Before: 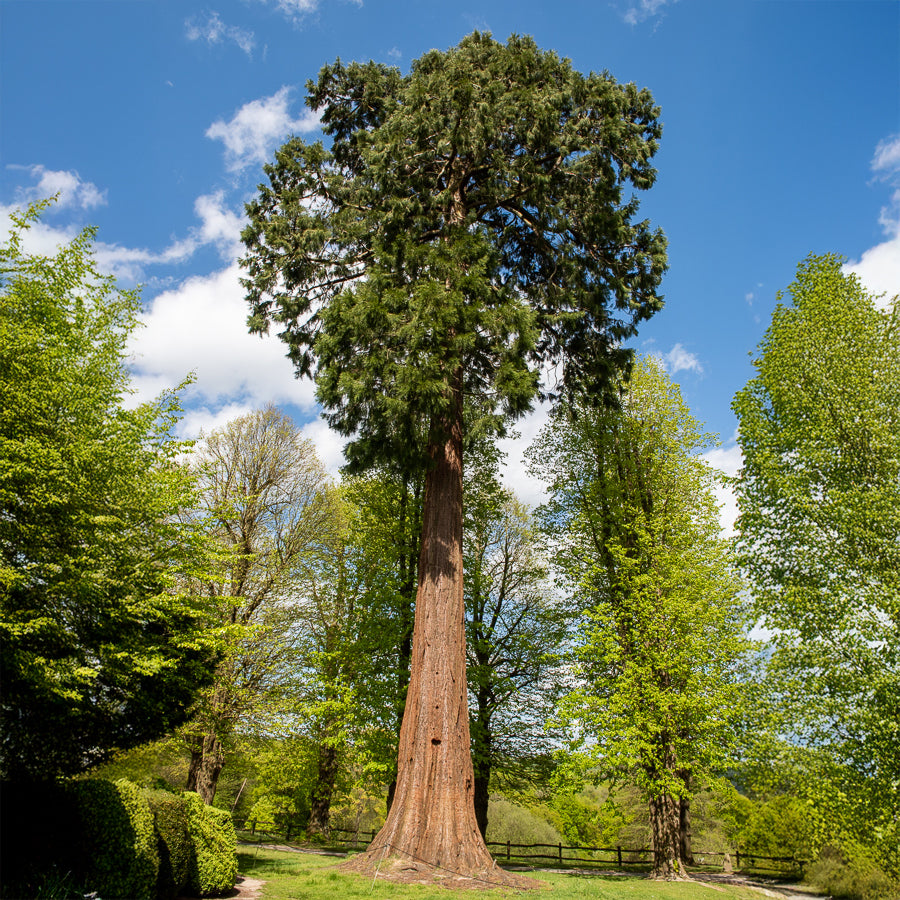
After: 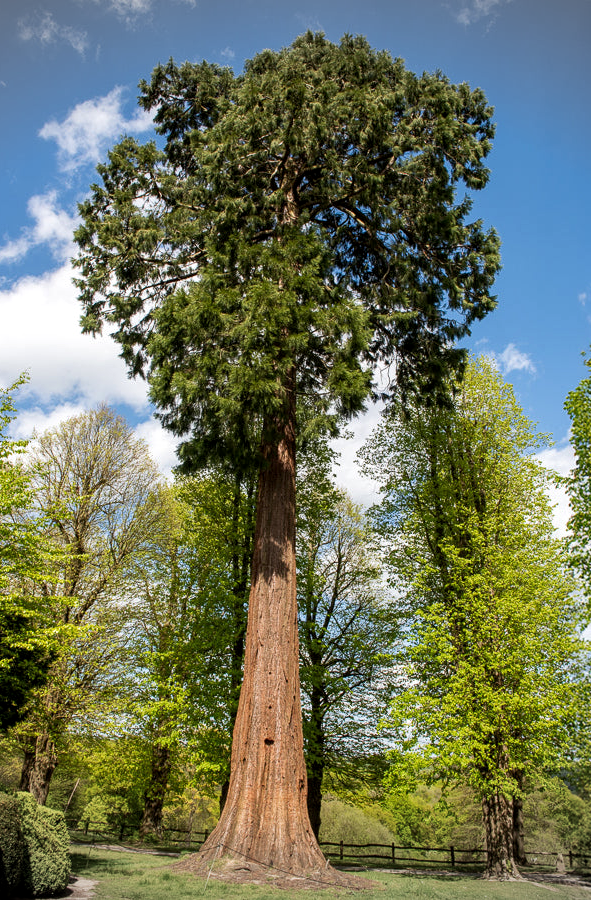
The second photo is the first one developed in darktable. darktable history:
vignetting: fall-off start 97.2%, brightness -0.449, saturation -0.688, width/height ratio 1.183
crop and rotate: left 18.562%, right 15.709%
local contrast: highlights 106%, shadows 102%, detail 119%, midtone range 0.2
